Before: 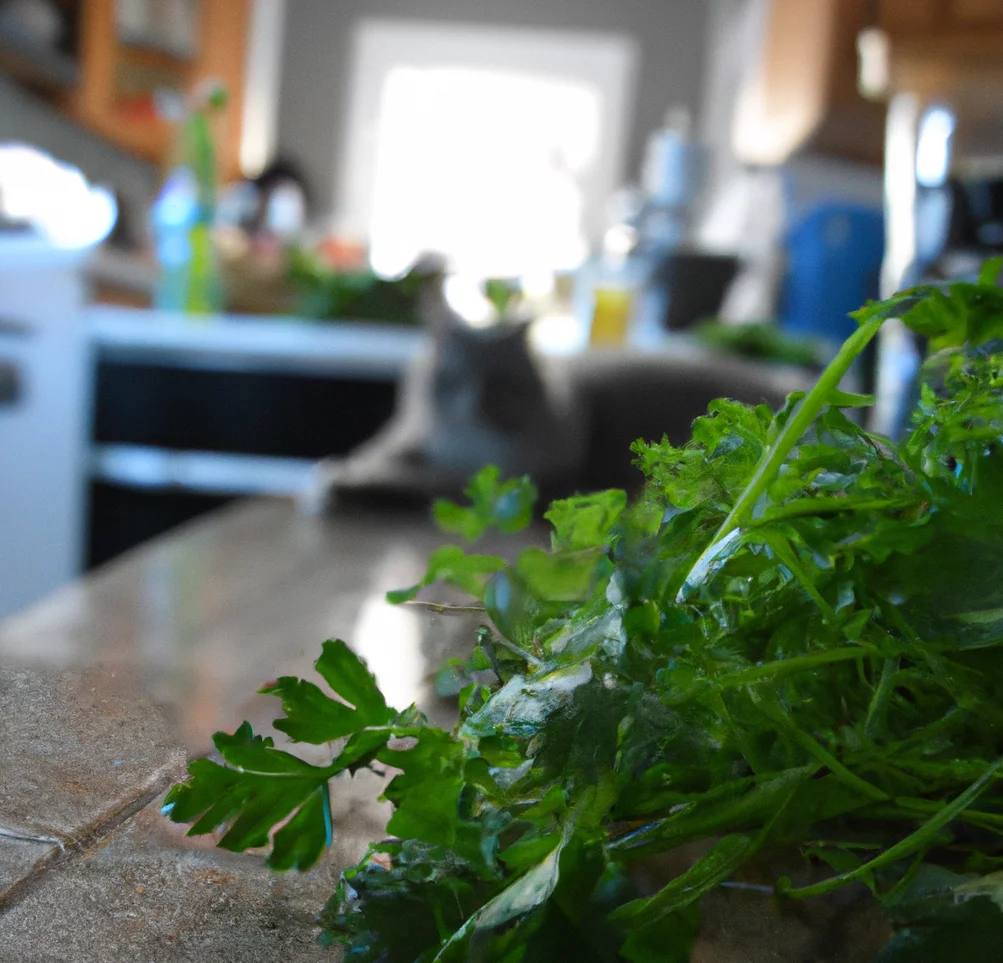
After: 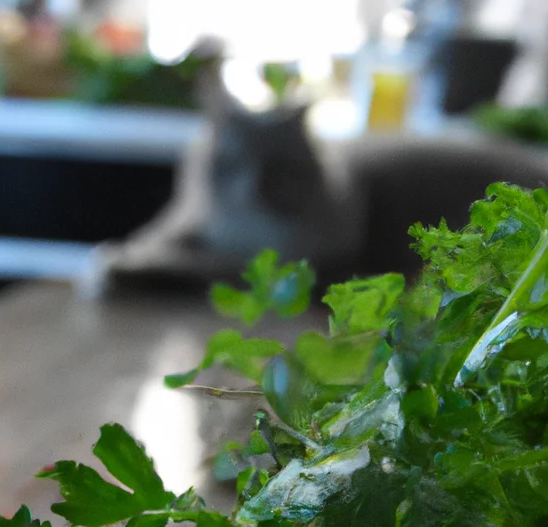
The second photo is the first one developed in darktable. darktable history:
crop and rotate: left 22.138%, top 22.482%, right 23.185%, bottom 22.695%
